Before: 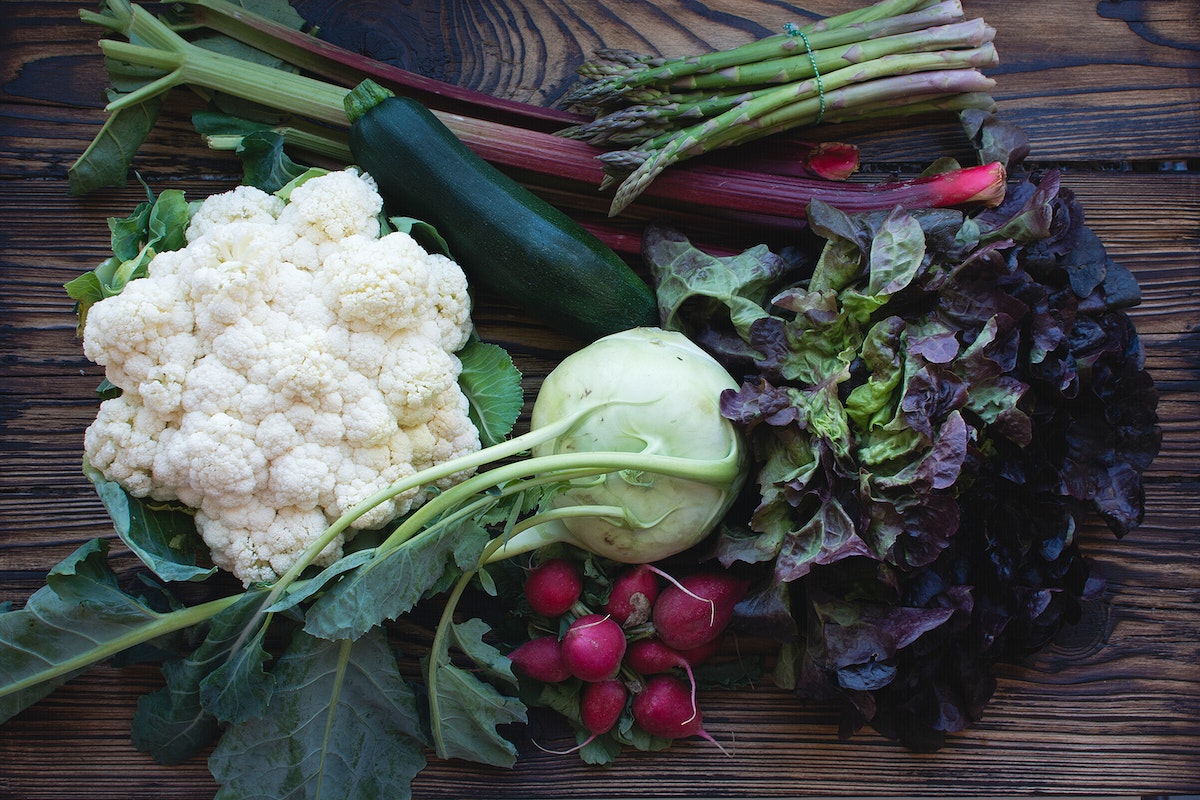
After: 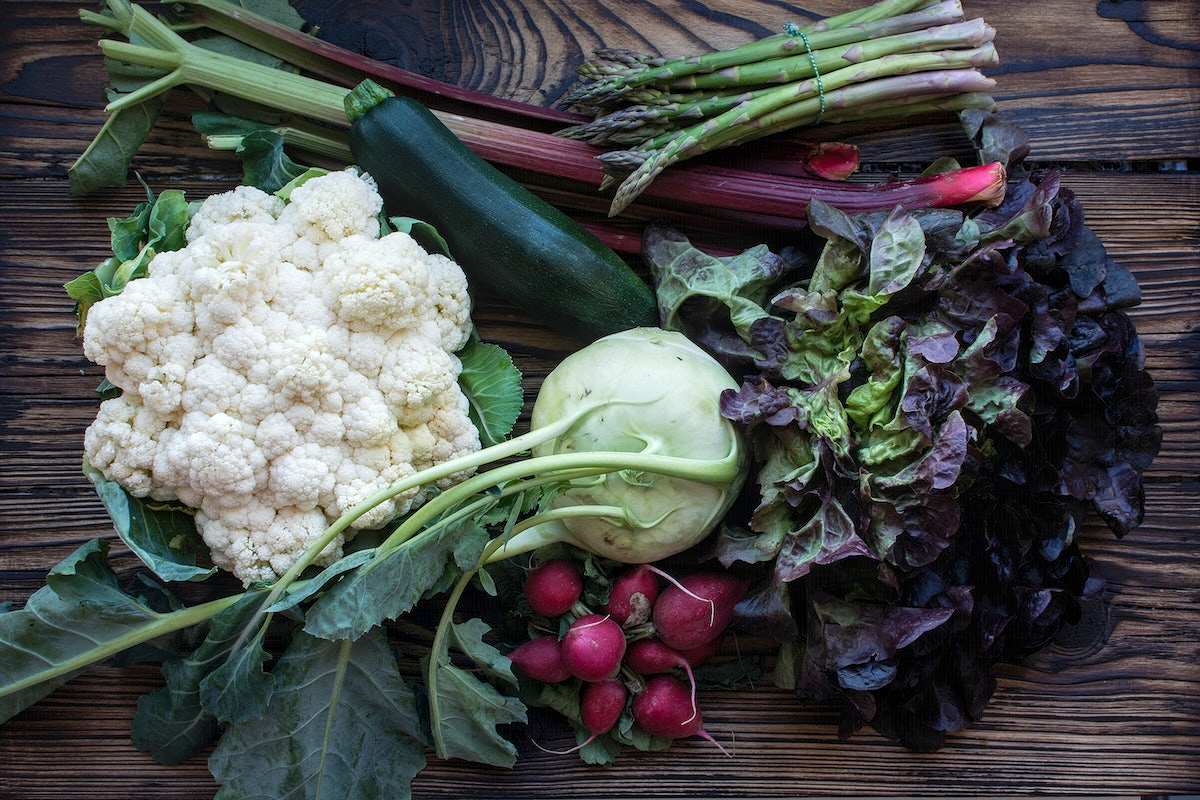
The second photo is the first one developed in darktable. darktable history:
contrast equalizer: octaves 7, y [[0.5, 0.5, 0.472, 0.5, 0.5, 0.5], [0.5 ×6], [0.5 ×6], [0 ×6], [0 ×6]], mix -0.187
local contrast: highlights 40%, shadows 59%, detail 136%, midtone range 0.512
